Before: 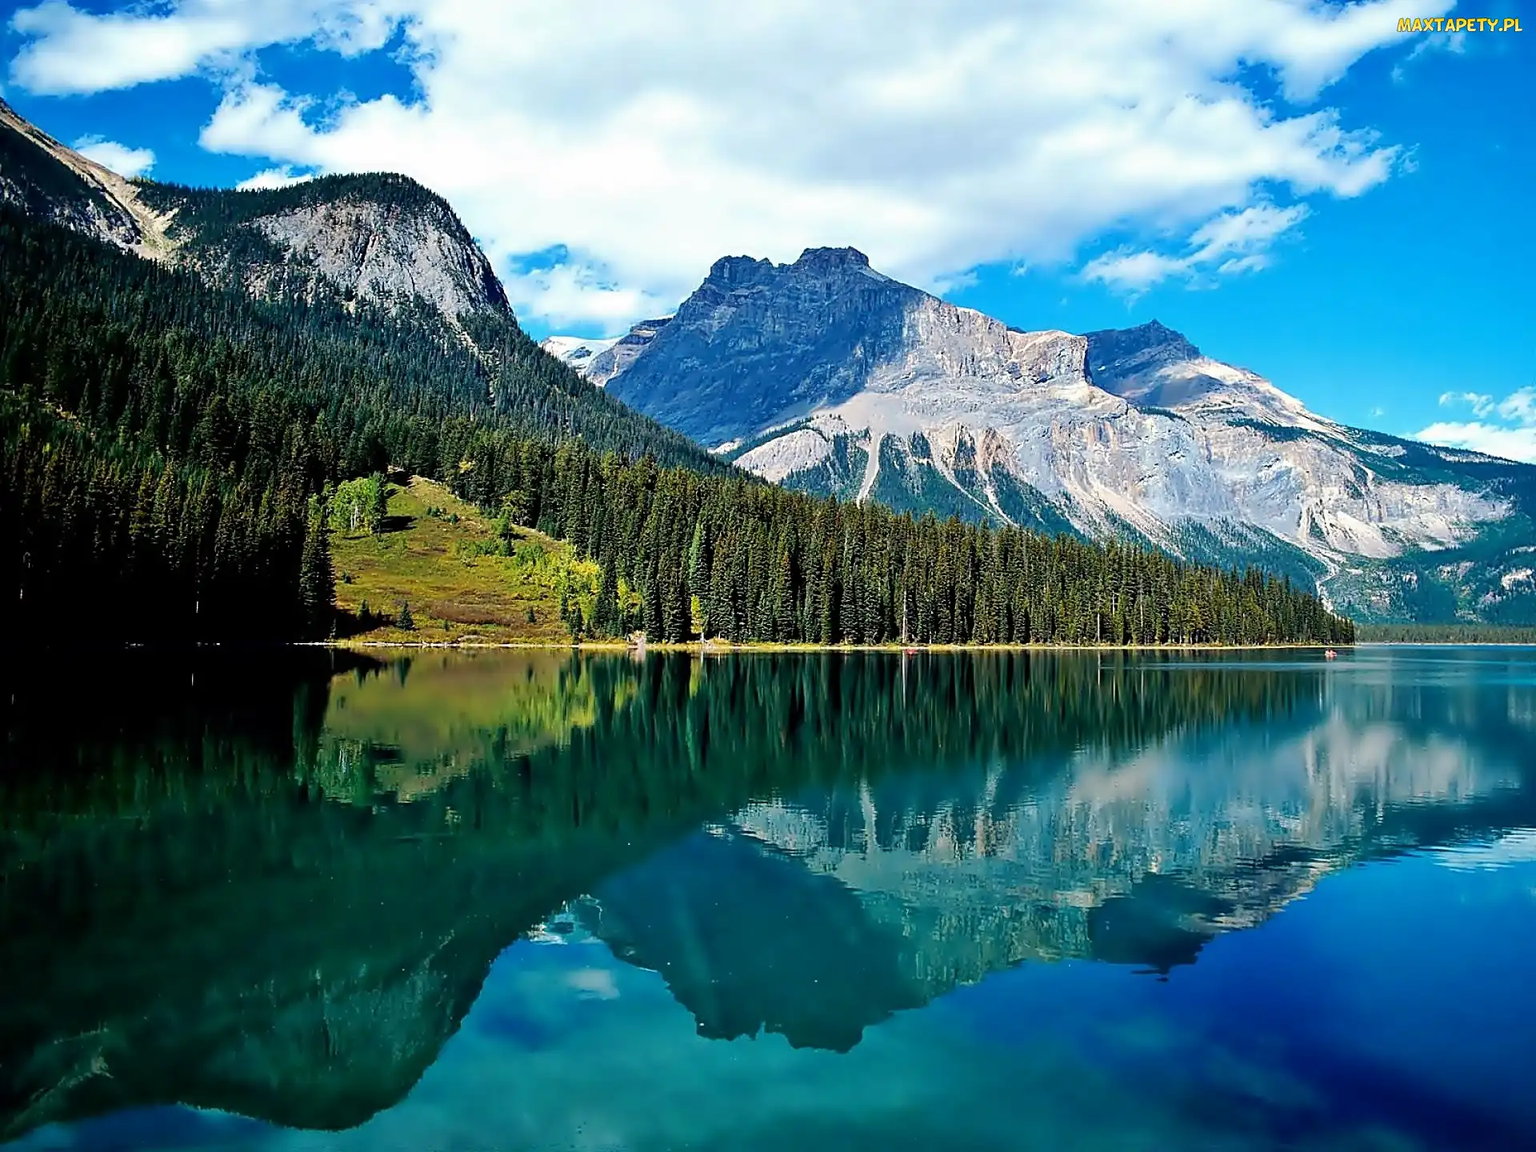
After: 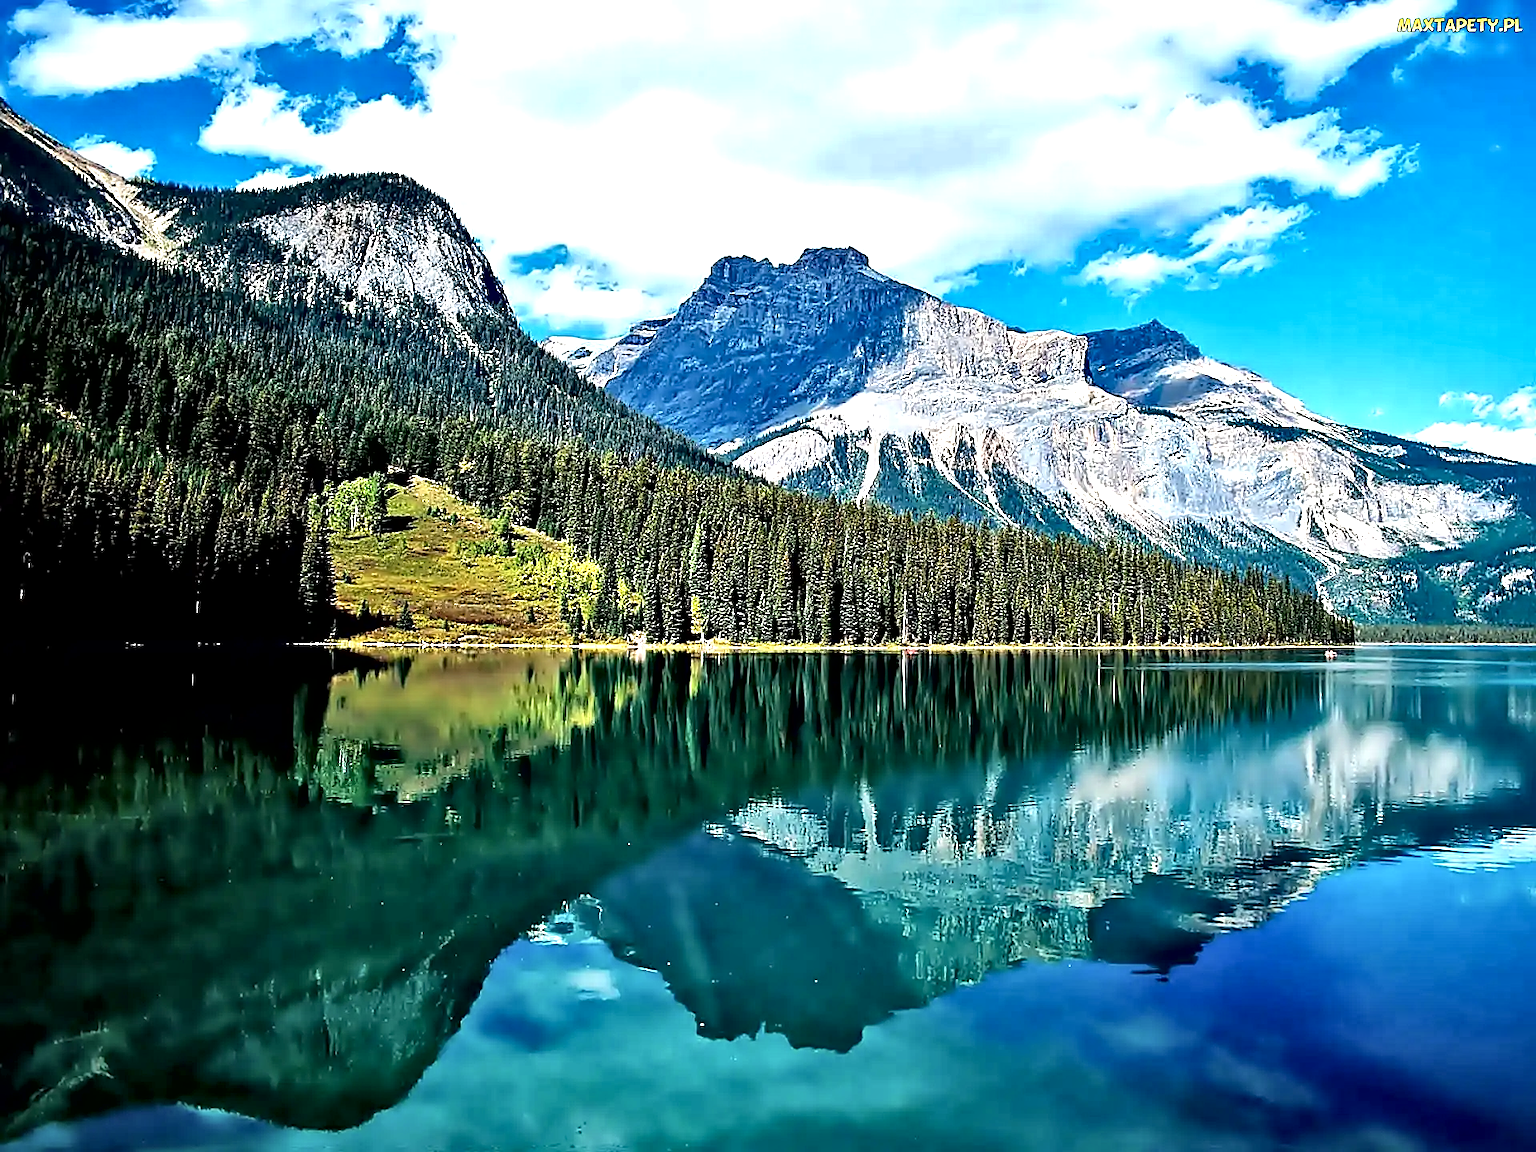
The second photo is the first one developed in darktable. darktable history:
local contrast: mode bilateral grid, contrast 20, coarseness 51, detail 141%, midtone range 0.2
exposure: exposure 0.494 EV, compensate highlight preservation false
sharpen: on, module defaults
contrast equalizer: y [[0.545, 0.572, 0.59, 0.59, 0.571, 0.545], [0.5 ×6], [0.5 ×6], [0 ×6], [0 ×6]]
